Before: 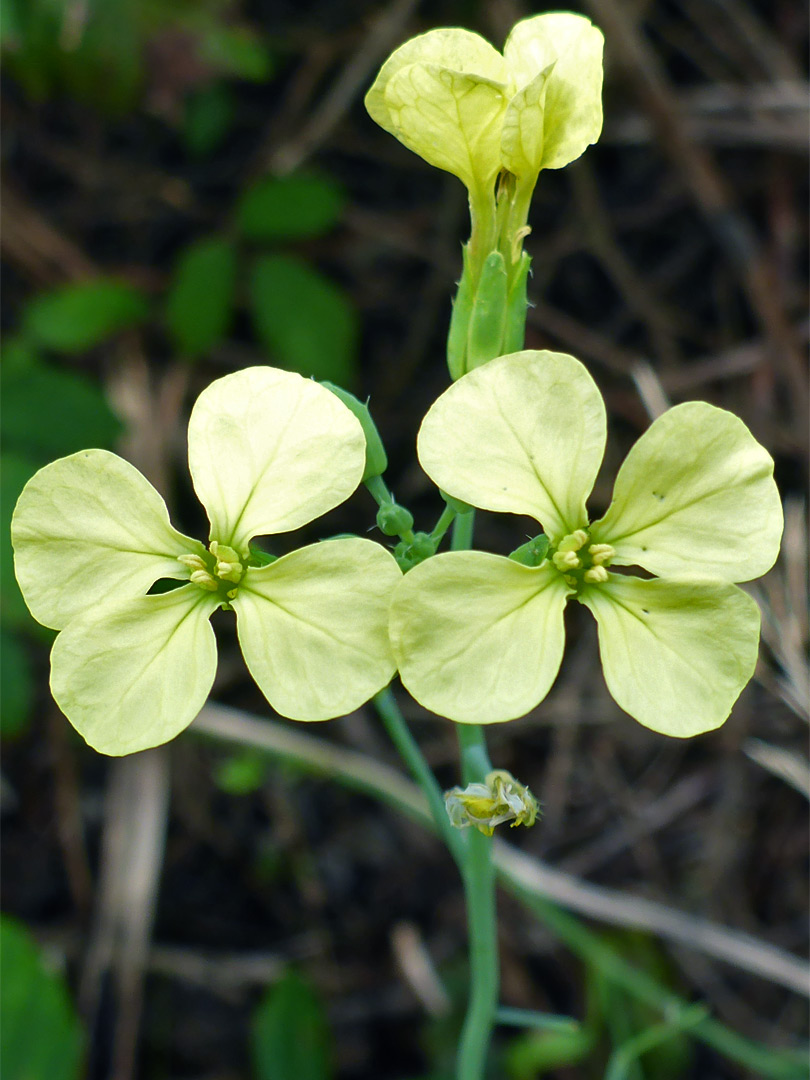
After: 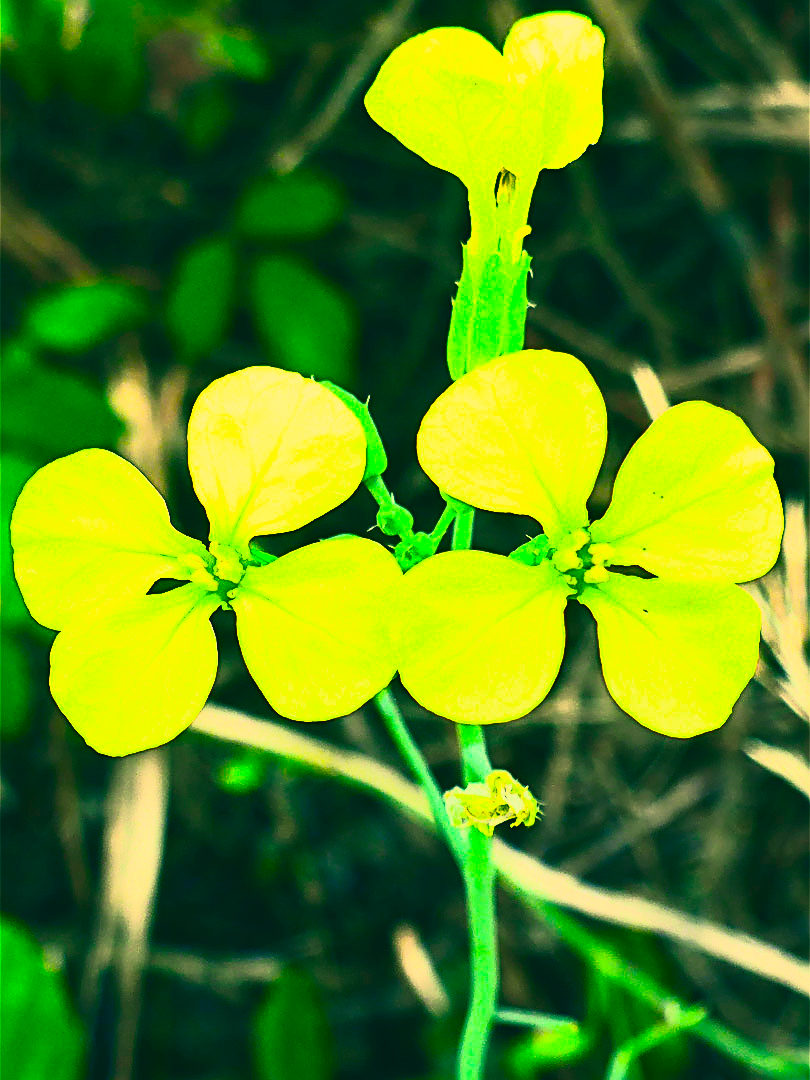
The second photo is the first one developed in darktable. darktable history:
white balance: emerald 1
sharpen: radius 2.817, amount 0.715
tone curve: curves: ch0 [(0, 0) (0.139, 0.081) (0.304, 0.259) (0.502, 0.505) (0.683, 0.676) (0.761, 0.773) (0.858, 0.858) (0.987, 0.945)]; ch1 [(0, 0) (0.172, 0.123) (0.304, 0.288) (0.414, 0.44) (0.472, 0.473) (0.502, 0.508) (0.54, 0.543) (0.583, 0.601) (0.638, 0.654) (0.741, 0.783) (1, 1)]; ch2 [(0, 0) (0.411, 0.424) (0.485, 0.476) (0.502, 0.502) (0.557, 0.54) (0.631, 0.576) (1, 1)], color space Lab, independent channels, preserve colors none
exposure: black level correction 0.001, exposure 0.5 EV, compensate exposure bias true, compensate highlight preservation false
color balance: lift [1.005, 1.002, 0.998, 0.998], gamma [1, 1.021, 1.02, 0.979], gain [0.923, 1.066, 1.056, 0.934]
contrast brightness saturation: contrast 1, brightness 1, saturation 1
color correction: highlights a* 1.83, highlights b* 34.02, shadows a* -36.68, shadows b* -5.48
